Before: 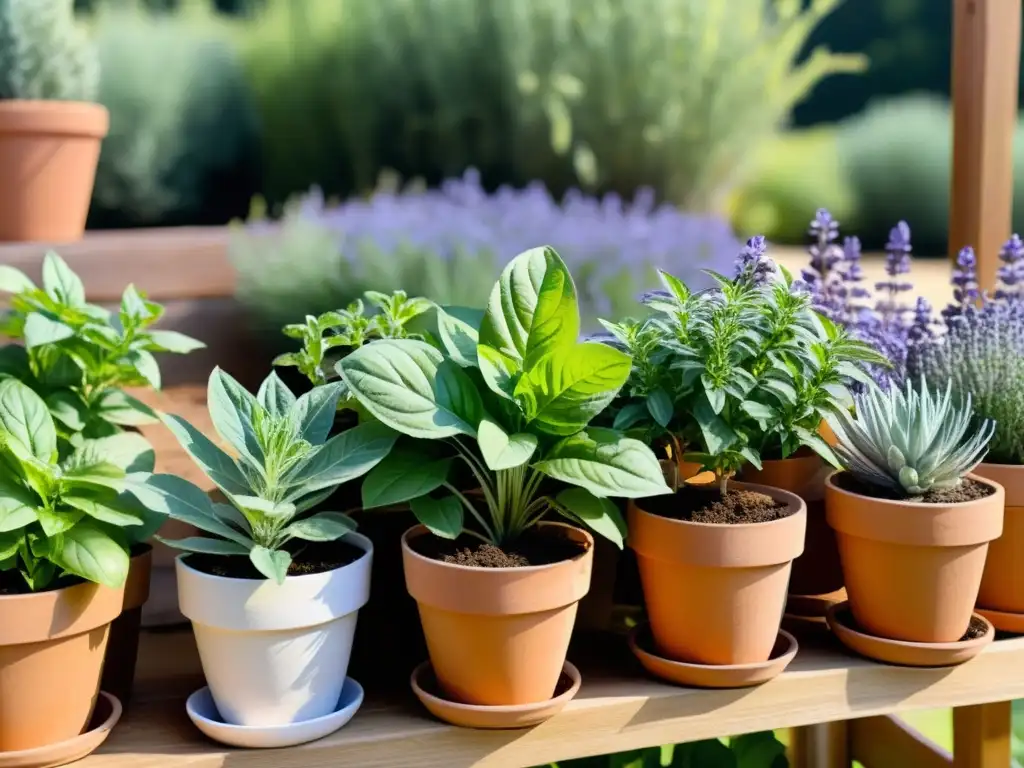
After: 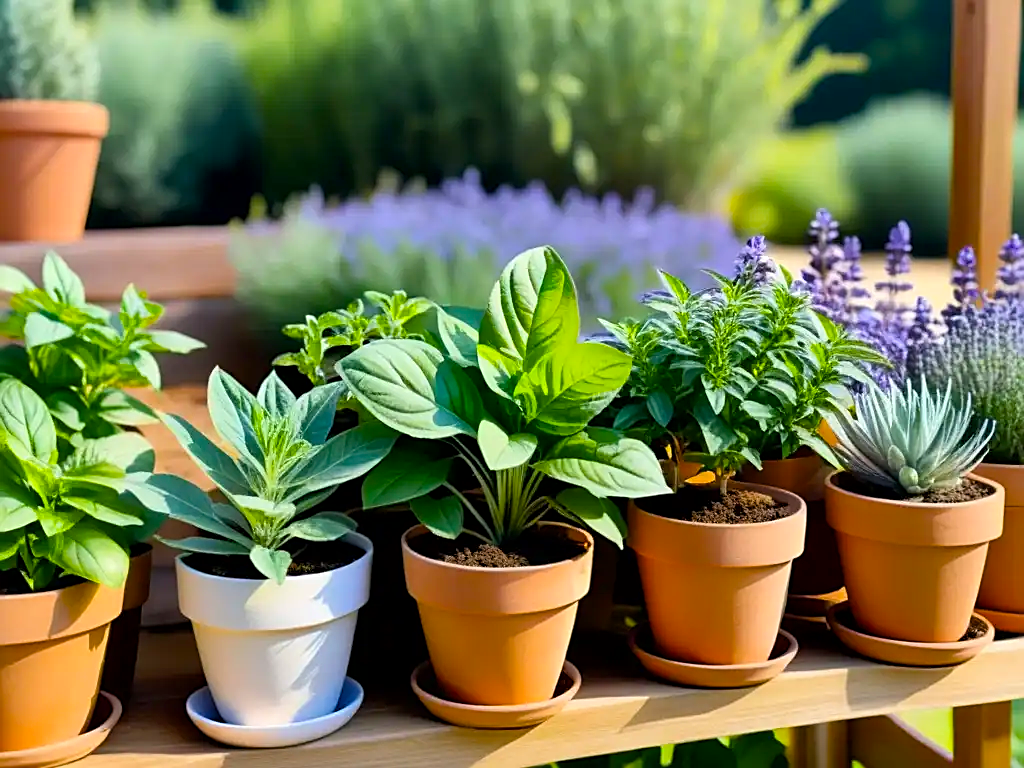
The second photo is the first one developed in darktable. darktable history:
color balance rgb: power › hue 61.82°, perceptual saturation grading › global saturation 30.737%, global vibrance 20%
local contrast: mode bilateral grid, contrast 19, coarseness 50, detail 119%, midtone range 0.2
sharpen: on, module defaults
